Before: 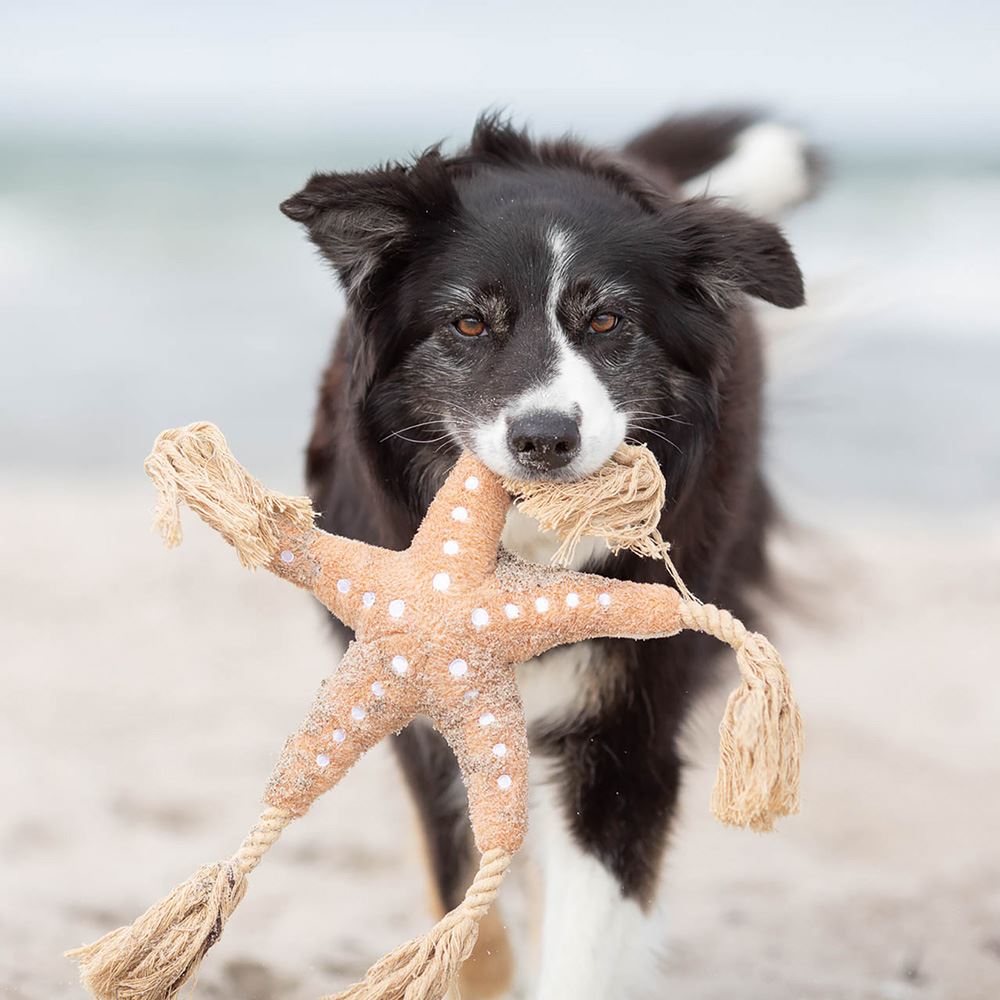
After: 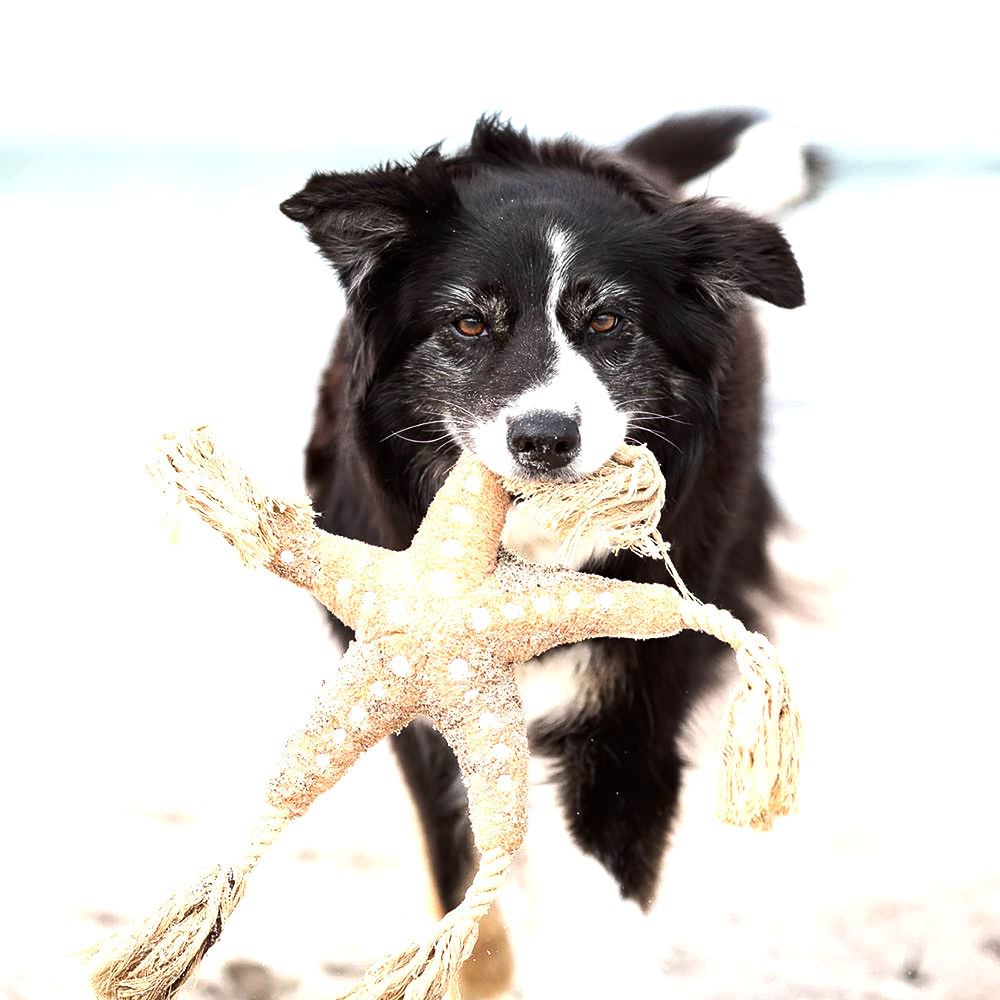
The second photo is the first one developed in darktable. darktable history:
tone equalizer: -8 EV -1.09 EV, -7 EV -1.01 EV, -6 EV -0.851 EV, -5 EV -0.6 EV, -3 EV 0.547 EV, -2 EV 0.892 EV, -1 EV 1 EV, +0 EV 1.06 EV, edges refinement/feathering 500, mask exposure compensation -1.57 EV, preserve details no
haze removal: compatibility mode true, adaptive false
shadows and highlights: shadows 73.82, highlights -25.05, soften with gaussian
